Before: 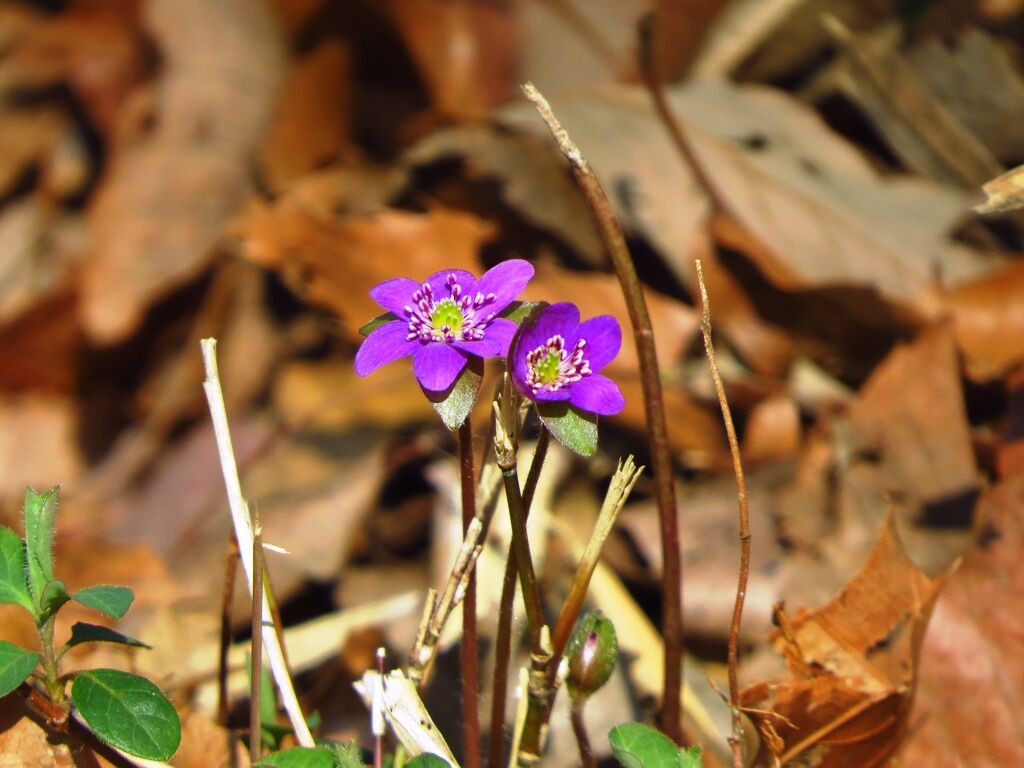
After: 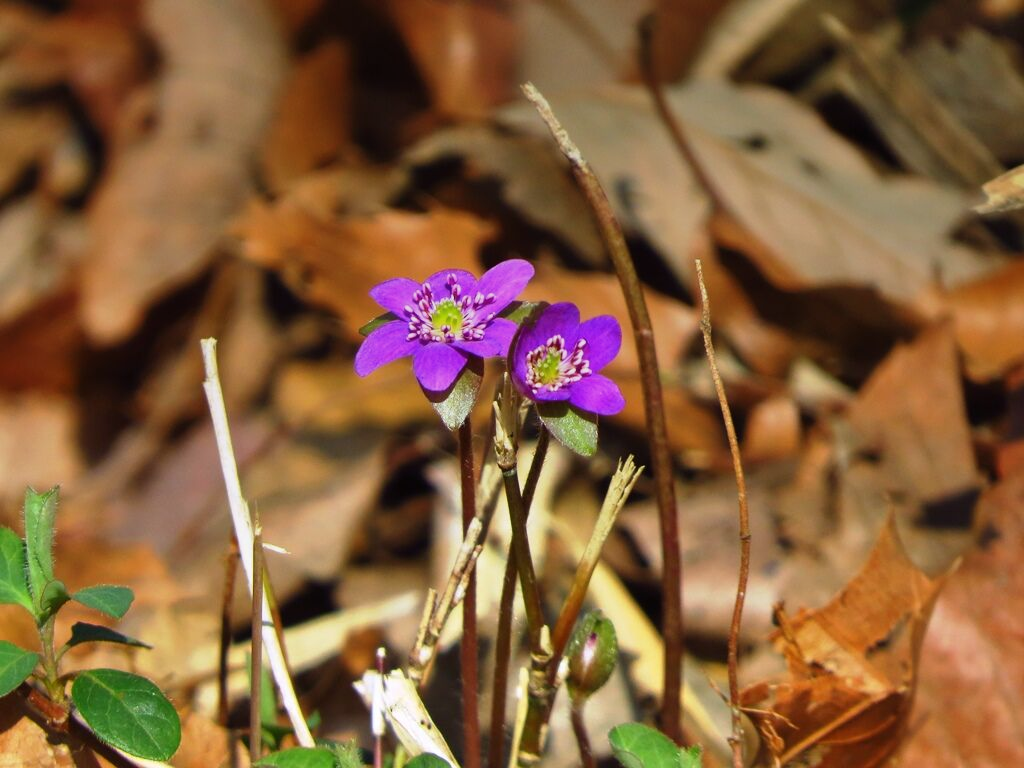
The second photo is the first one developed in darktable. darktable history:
shadows and highlights: low approximation 0.01, soften with gaussian
graduated density: on, module defaults
